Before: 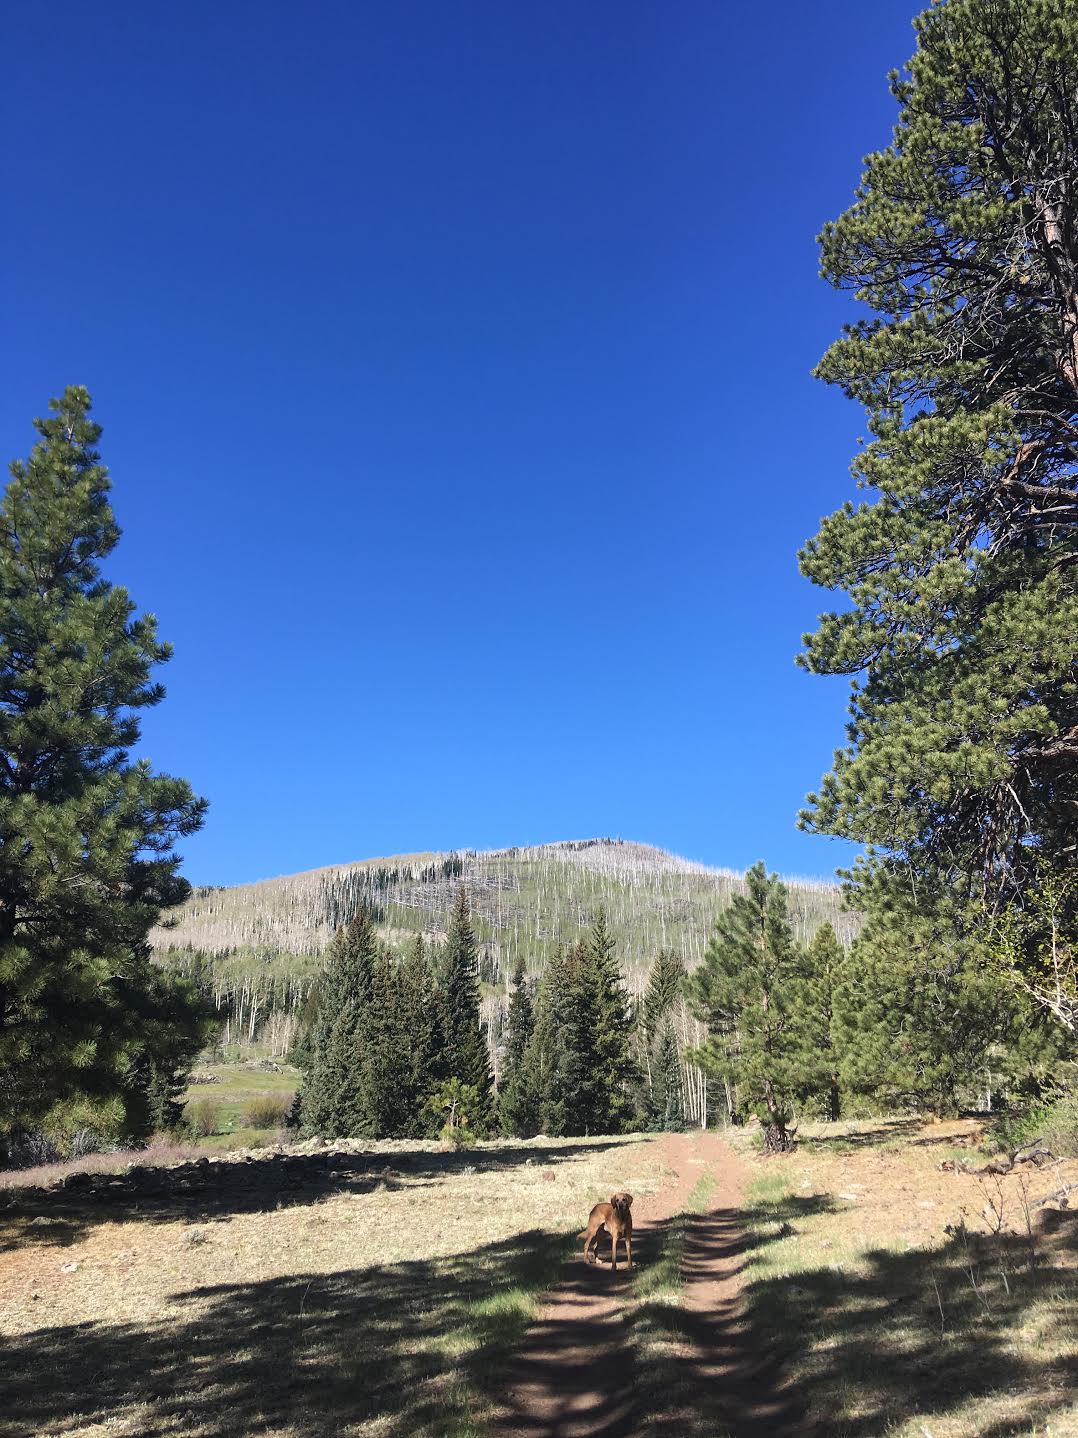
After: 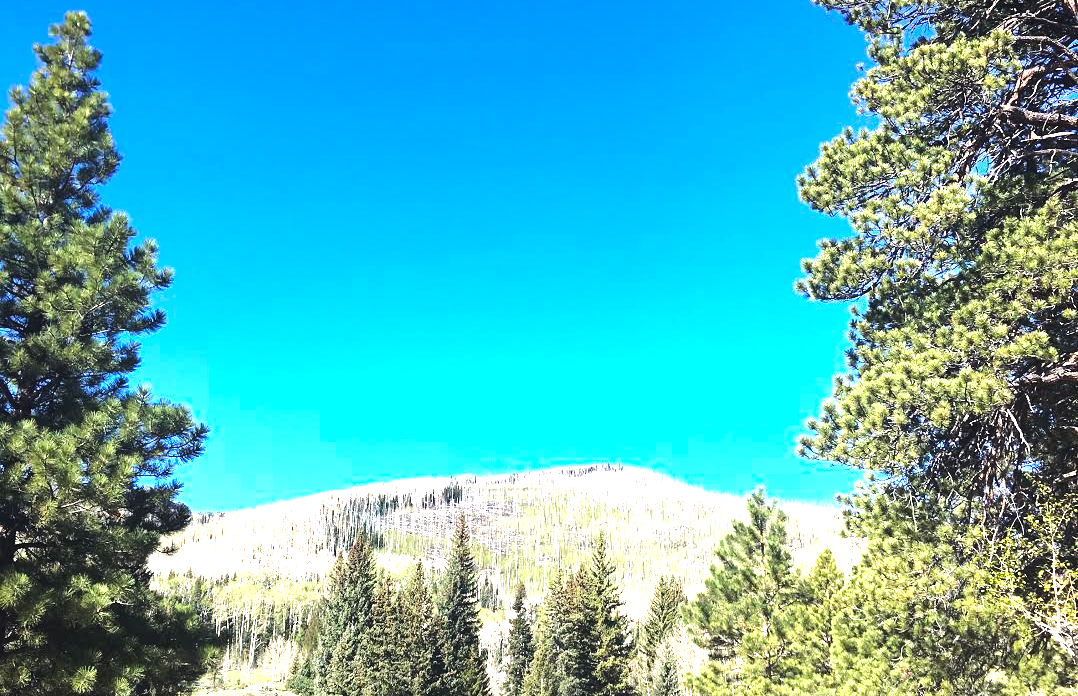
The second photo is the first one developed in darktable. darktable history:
exposure: exposure 1.061 EV, compensate highlight preservation false
crop and rotate: top 26.056%, bottom 25.543%
color balance rgb: global offset › luminance 0.71%, perceptual saturation grading › global saturation -11.5%, perceptual brilliance grading › highlights 17.77%, perceptual brilliance grading › mid-tones 31.71%, perceptual brilliance grading › shadows -31.01%, global vibrance 50%
